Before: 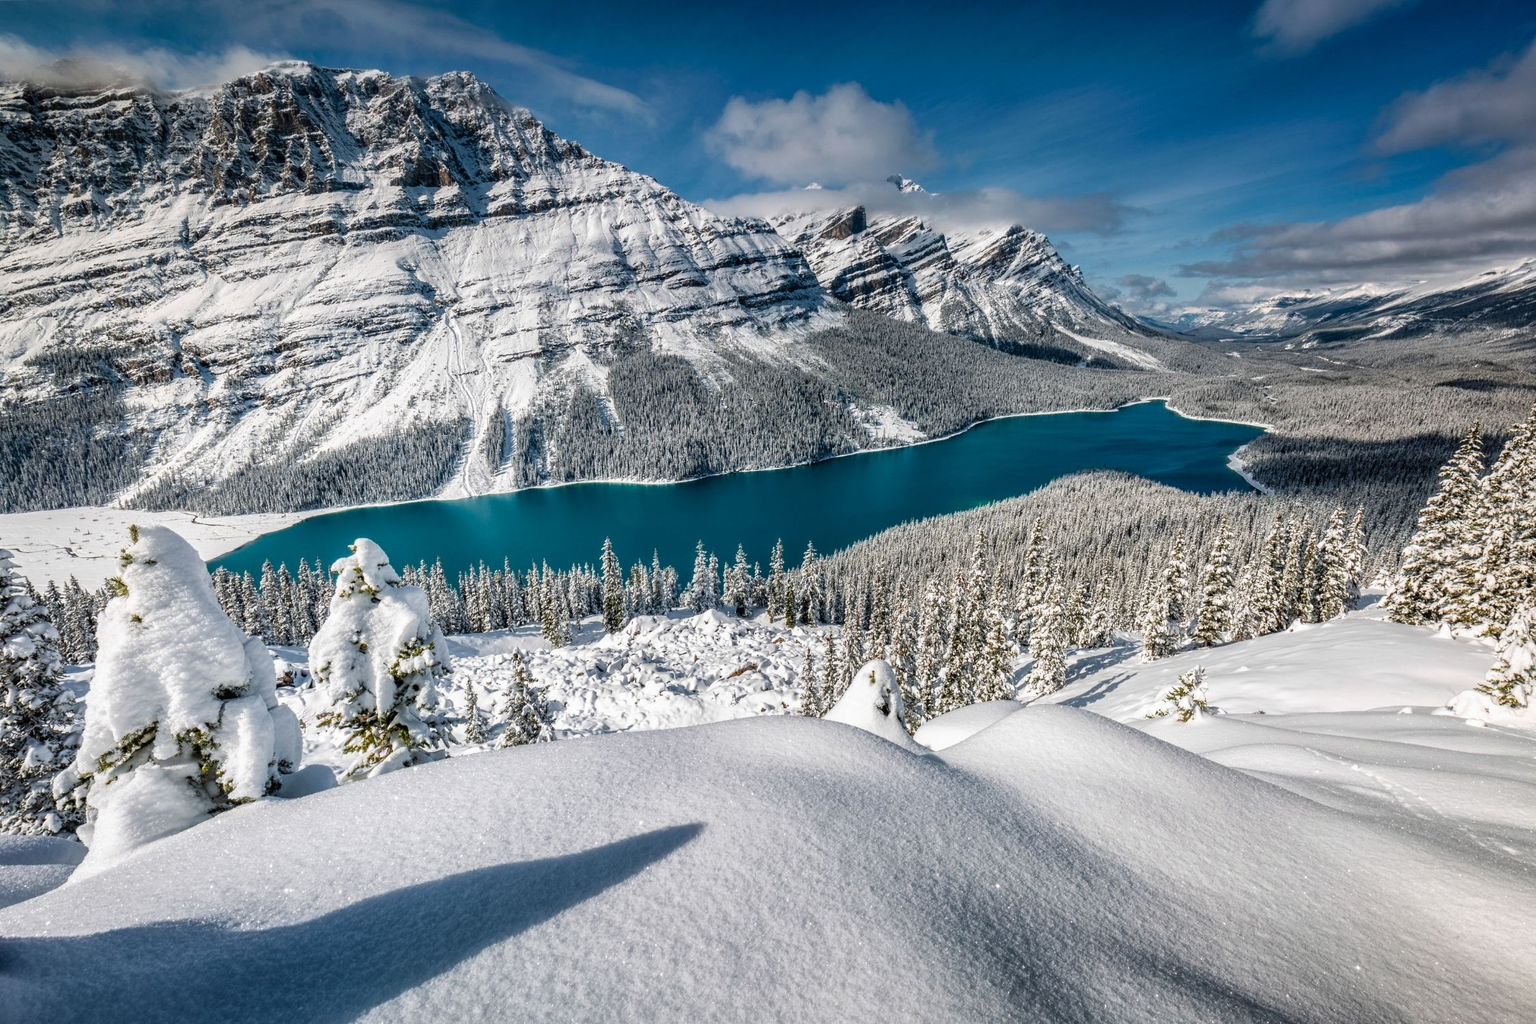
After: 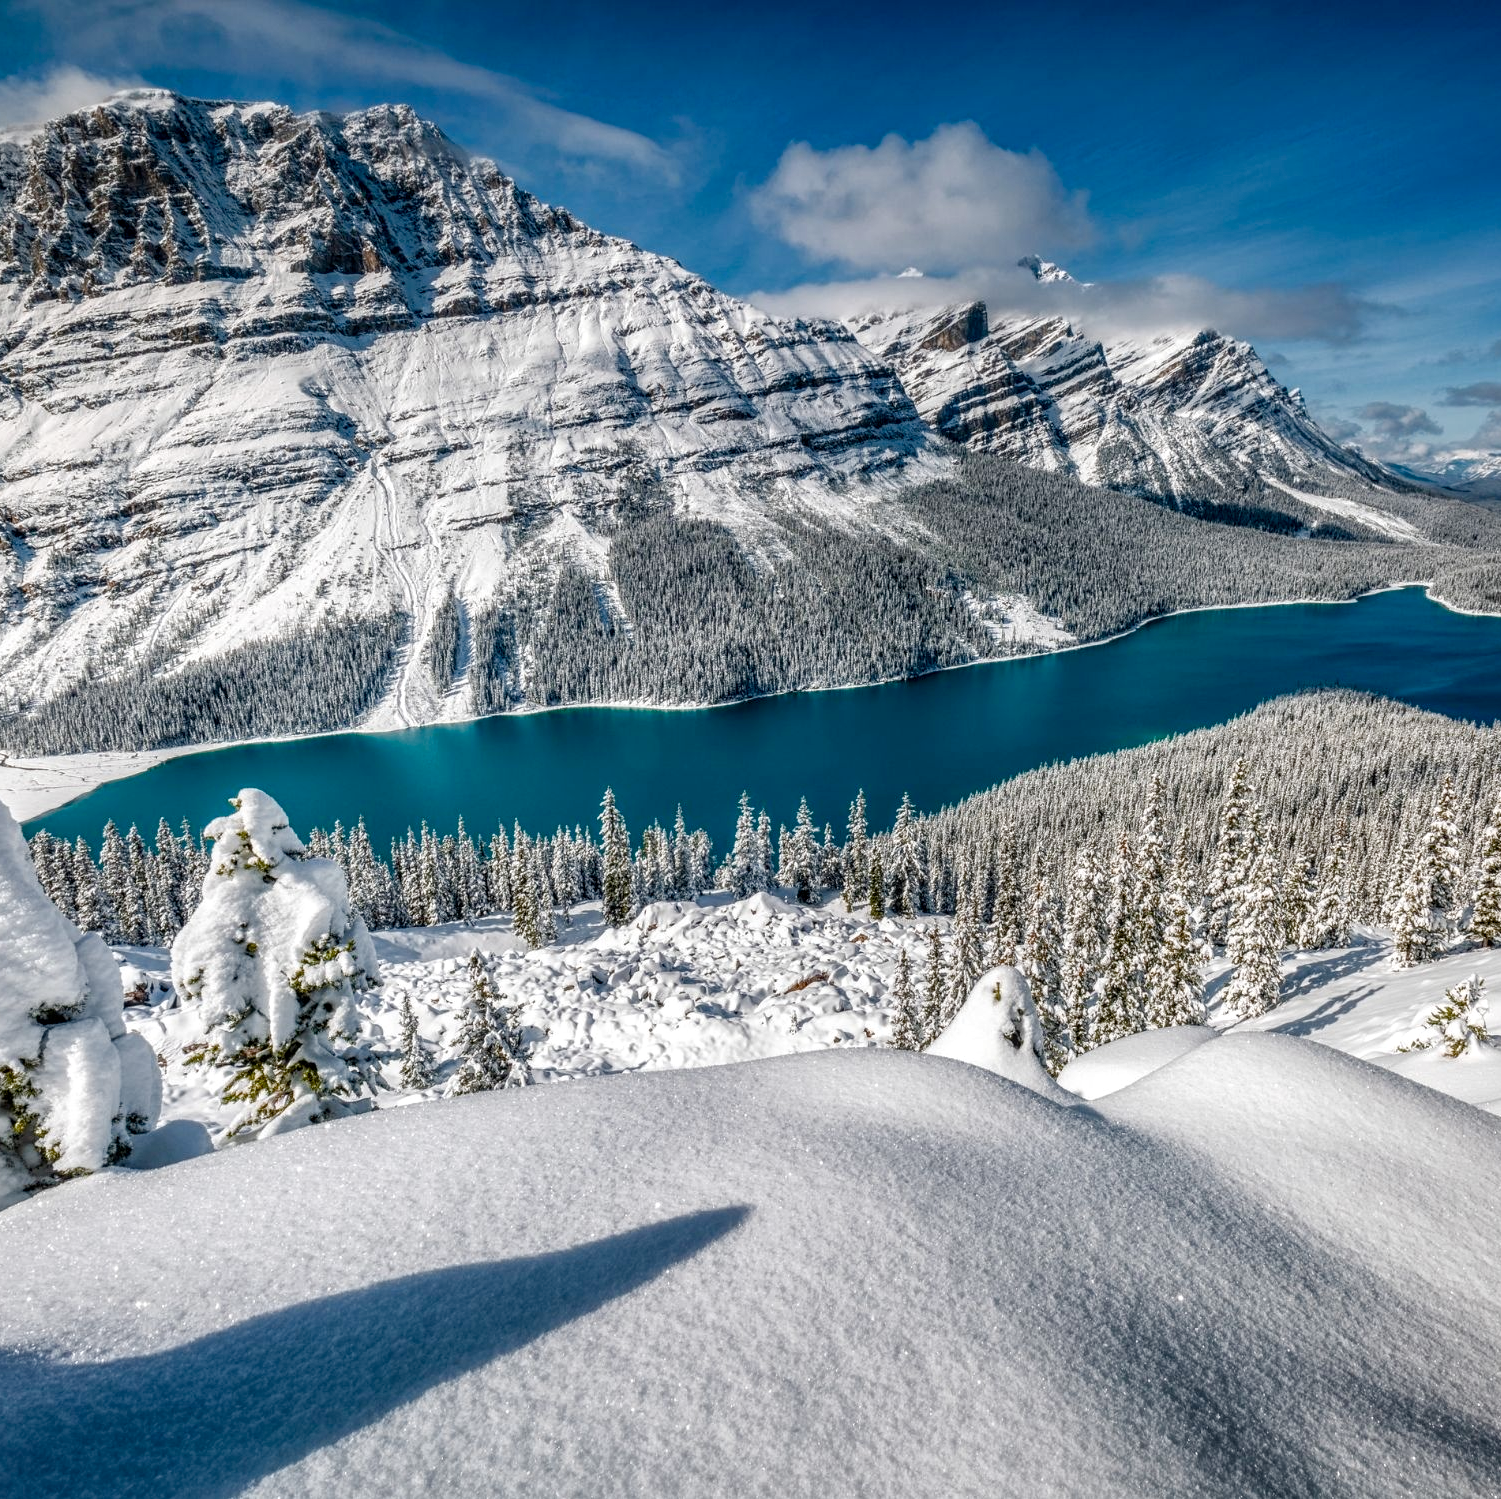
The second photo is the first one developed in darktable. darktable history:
color balance rgb: perceptual saturation grading › global saturation 20%, perceptual saturation grading › highlights -50.493%, perceptual saturation grading › shadows 30.692%
local contrast: on, module defaults
crop and rotate: left 12.52%, right 20.768%
